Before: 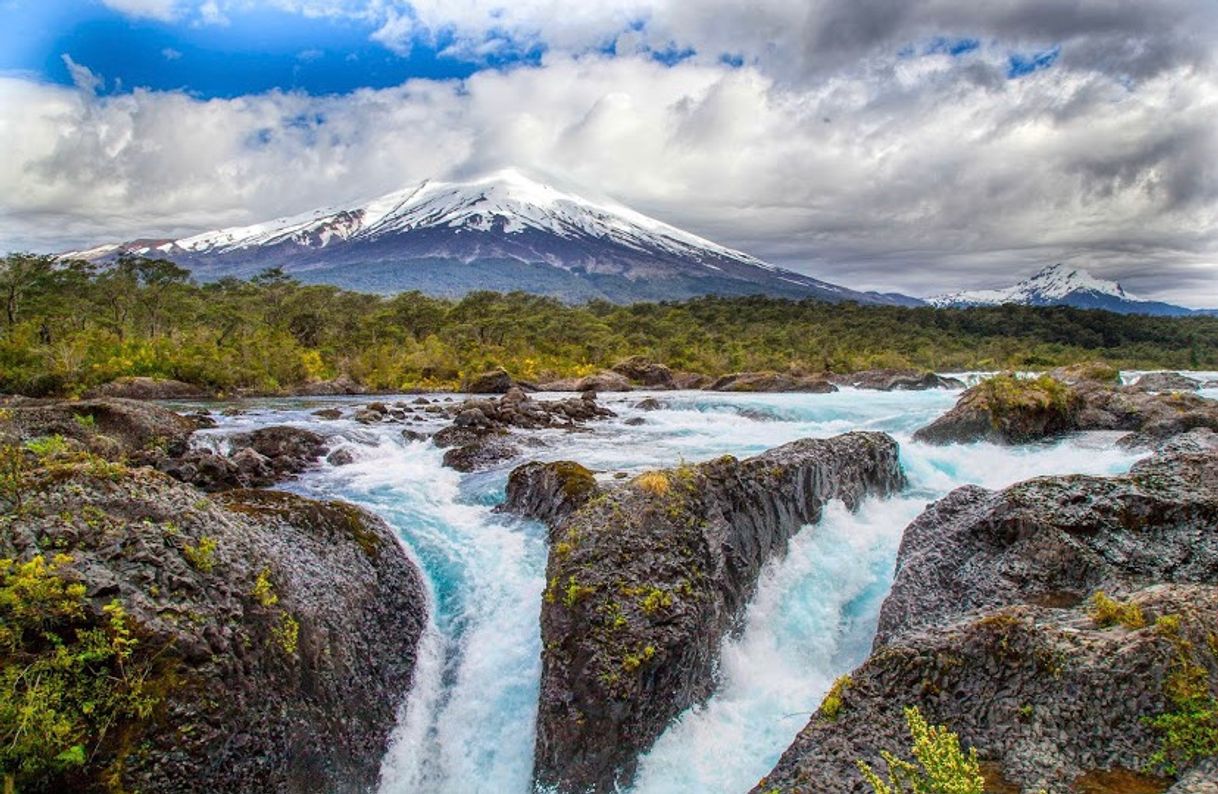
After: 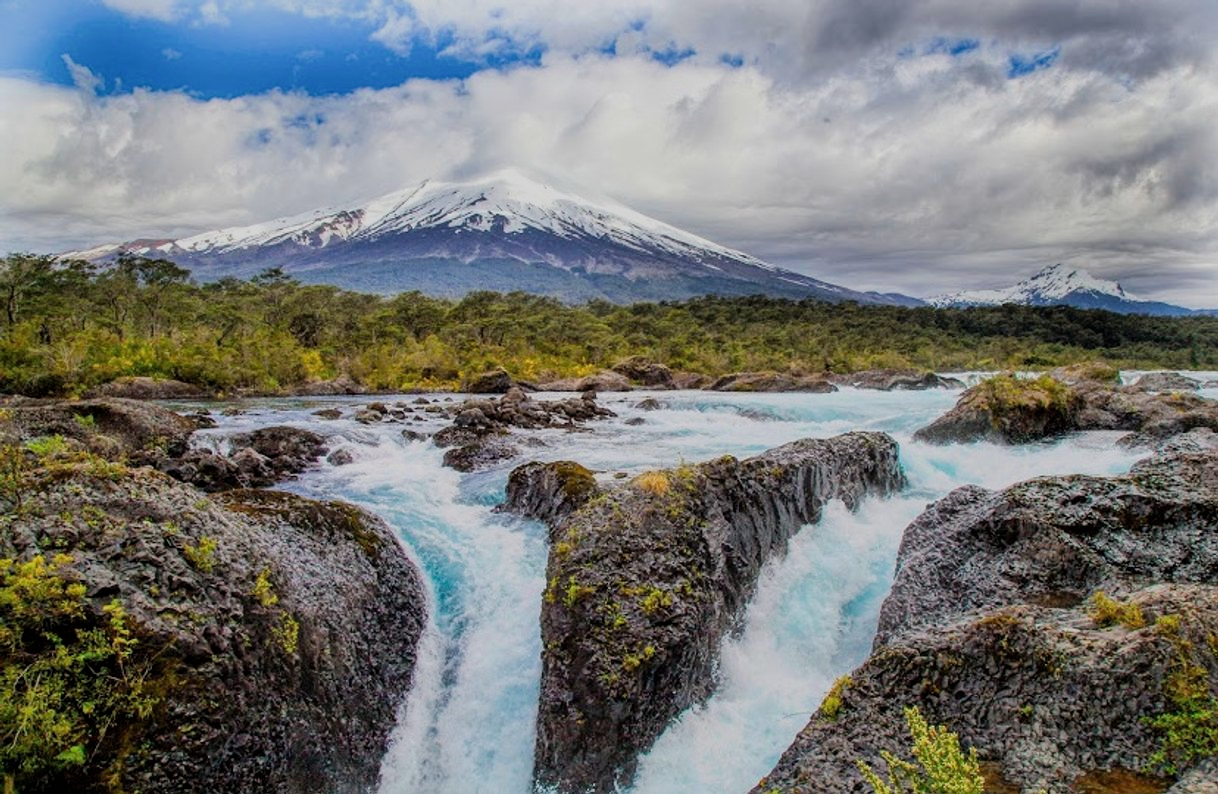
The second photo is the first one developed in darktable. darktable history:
tone equalizer: edges refinement/feathering 500, mask exposure compensation -1.57 EV, preserve details no
filmic rgb: black relative exposure -7.65 EV, white relative exposure 4.56 EV, hardness 3.61
